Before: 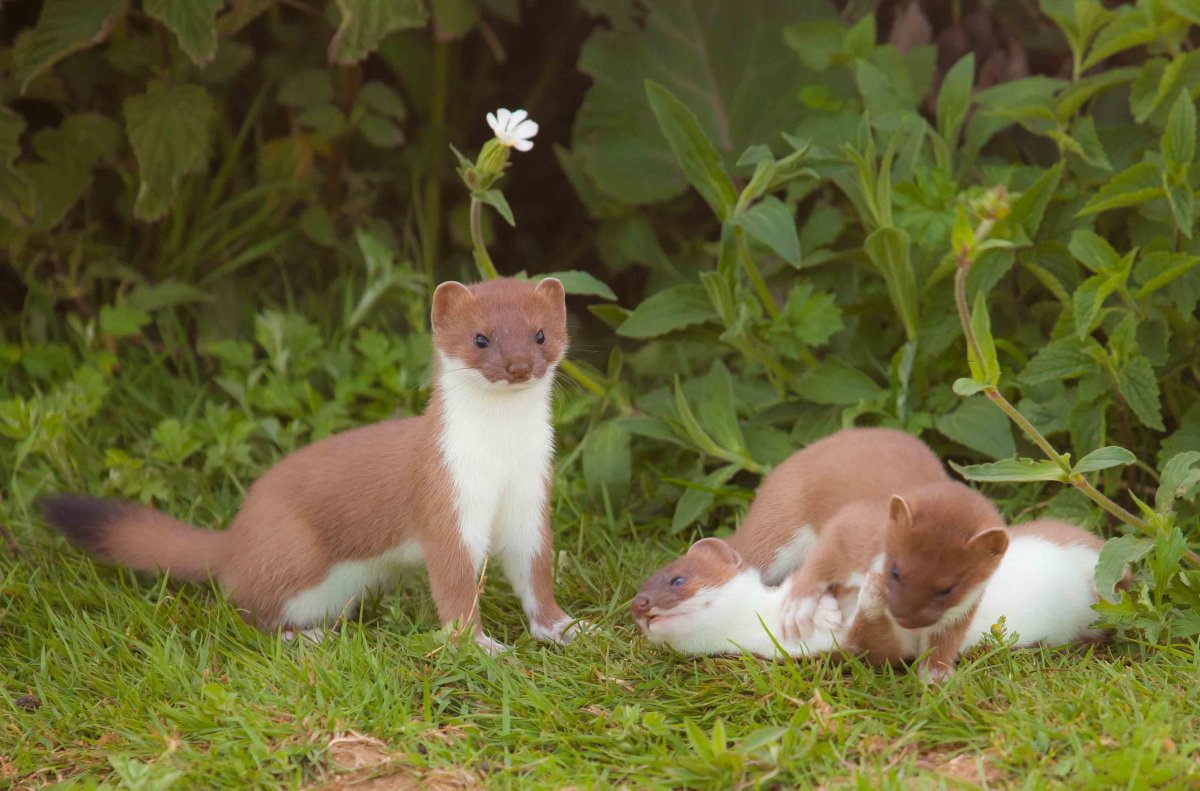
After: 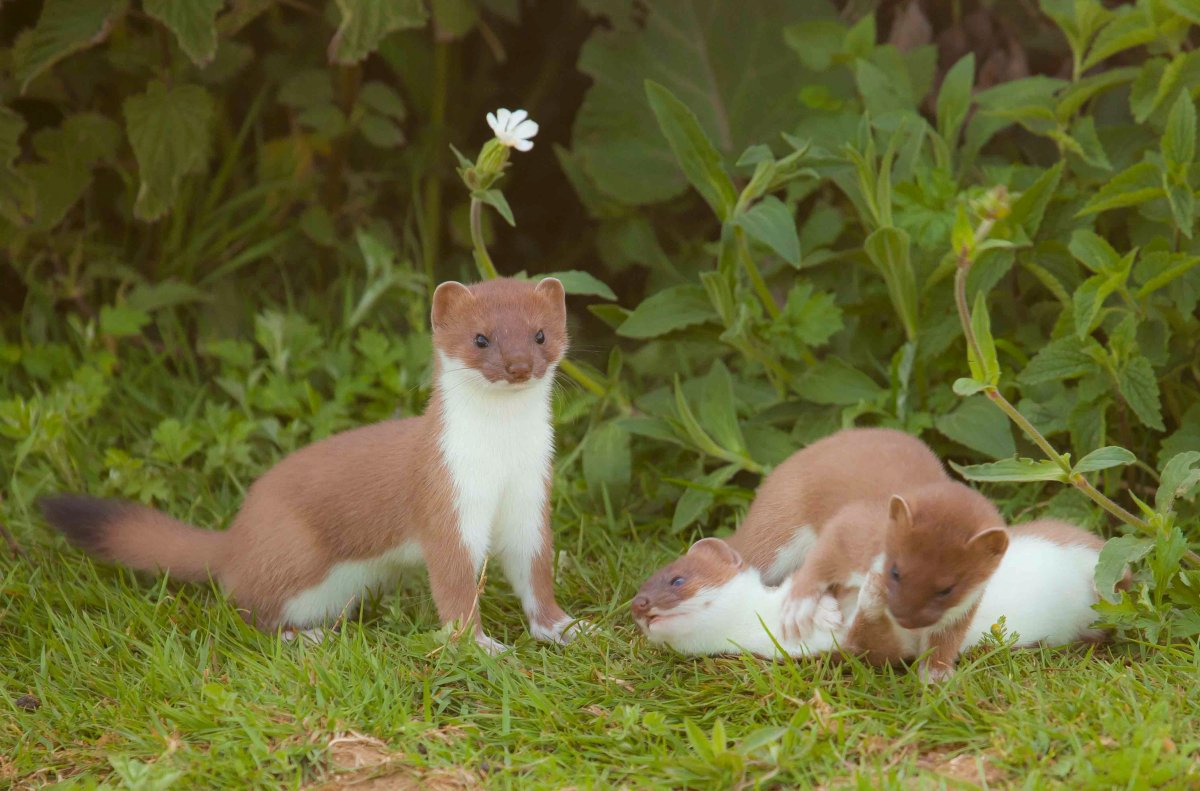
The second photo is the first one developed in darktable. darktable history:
color balance: lift [1.004, 1.002, 1.002, 0.998], gamma [1, 1.007, 1.002, 0.993], gain [1, 0.977, 1.013, 1.023], contrast -3.64%
exposure: compensate highlight preservation false
